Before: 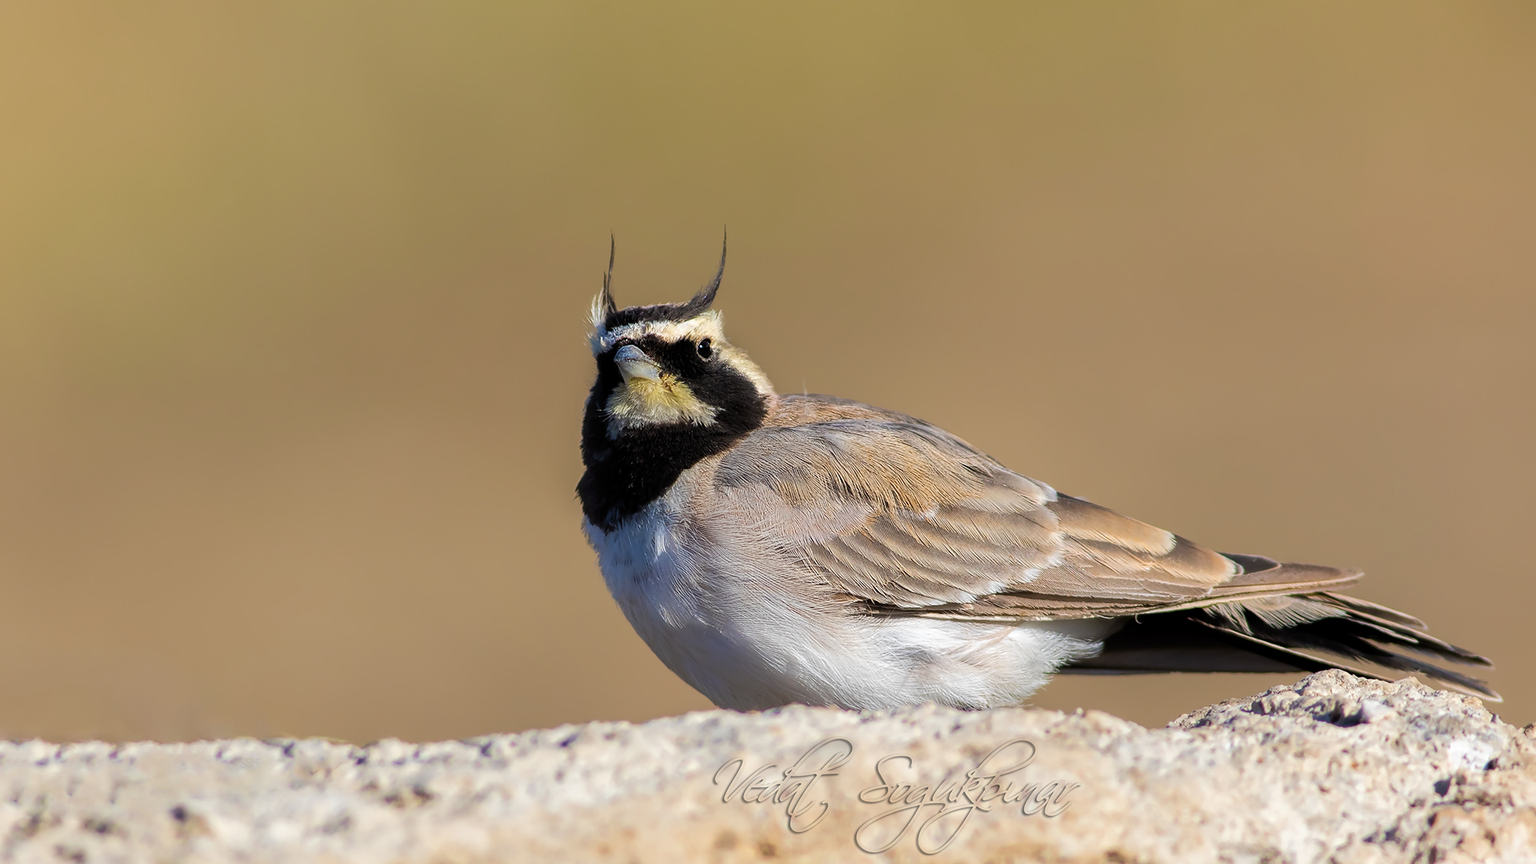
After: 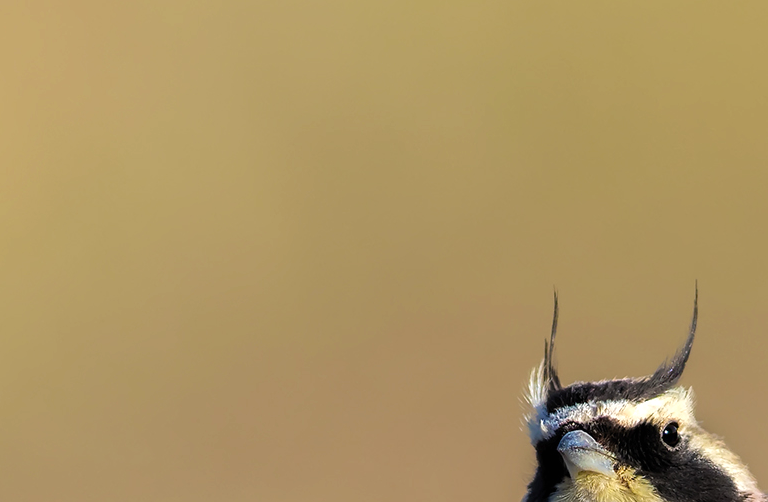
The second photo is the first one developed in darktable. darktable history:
crop and rotate: left 10.983%, top 0.118%, right 48.985%, bottom 53.318%
exposure: black level correction 0, exposure 0 EV, compensate exposure bias true, compensate highlight preservation false
